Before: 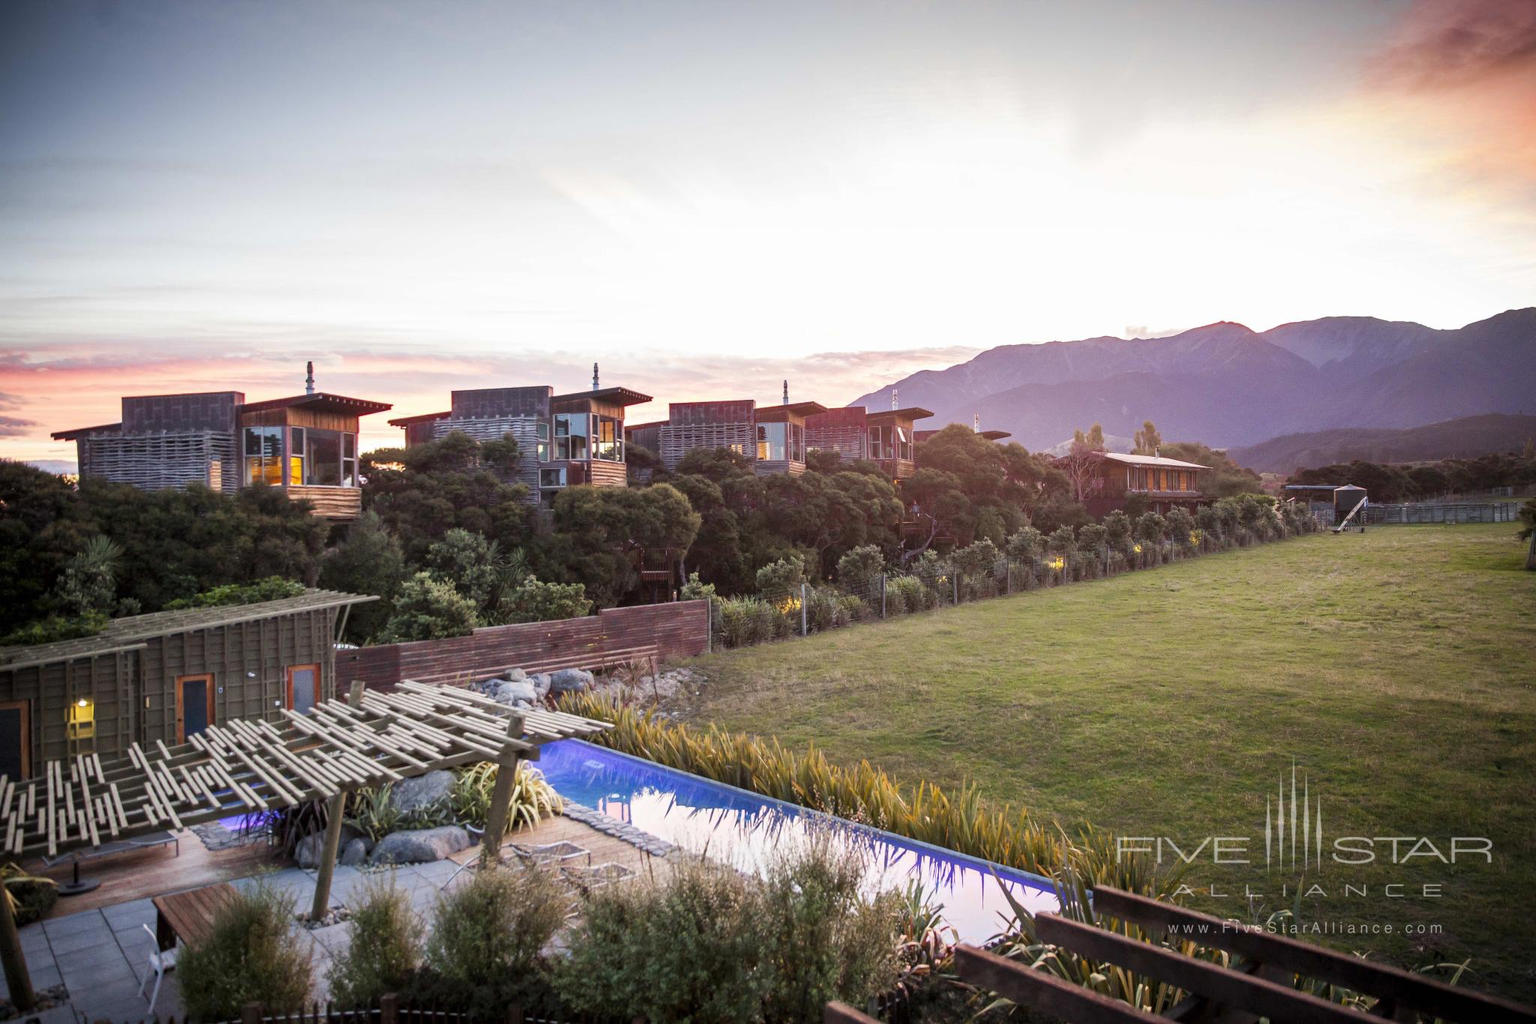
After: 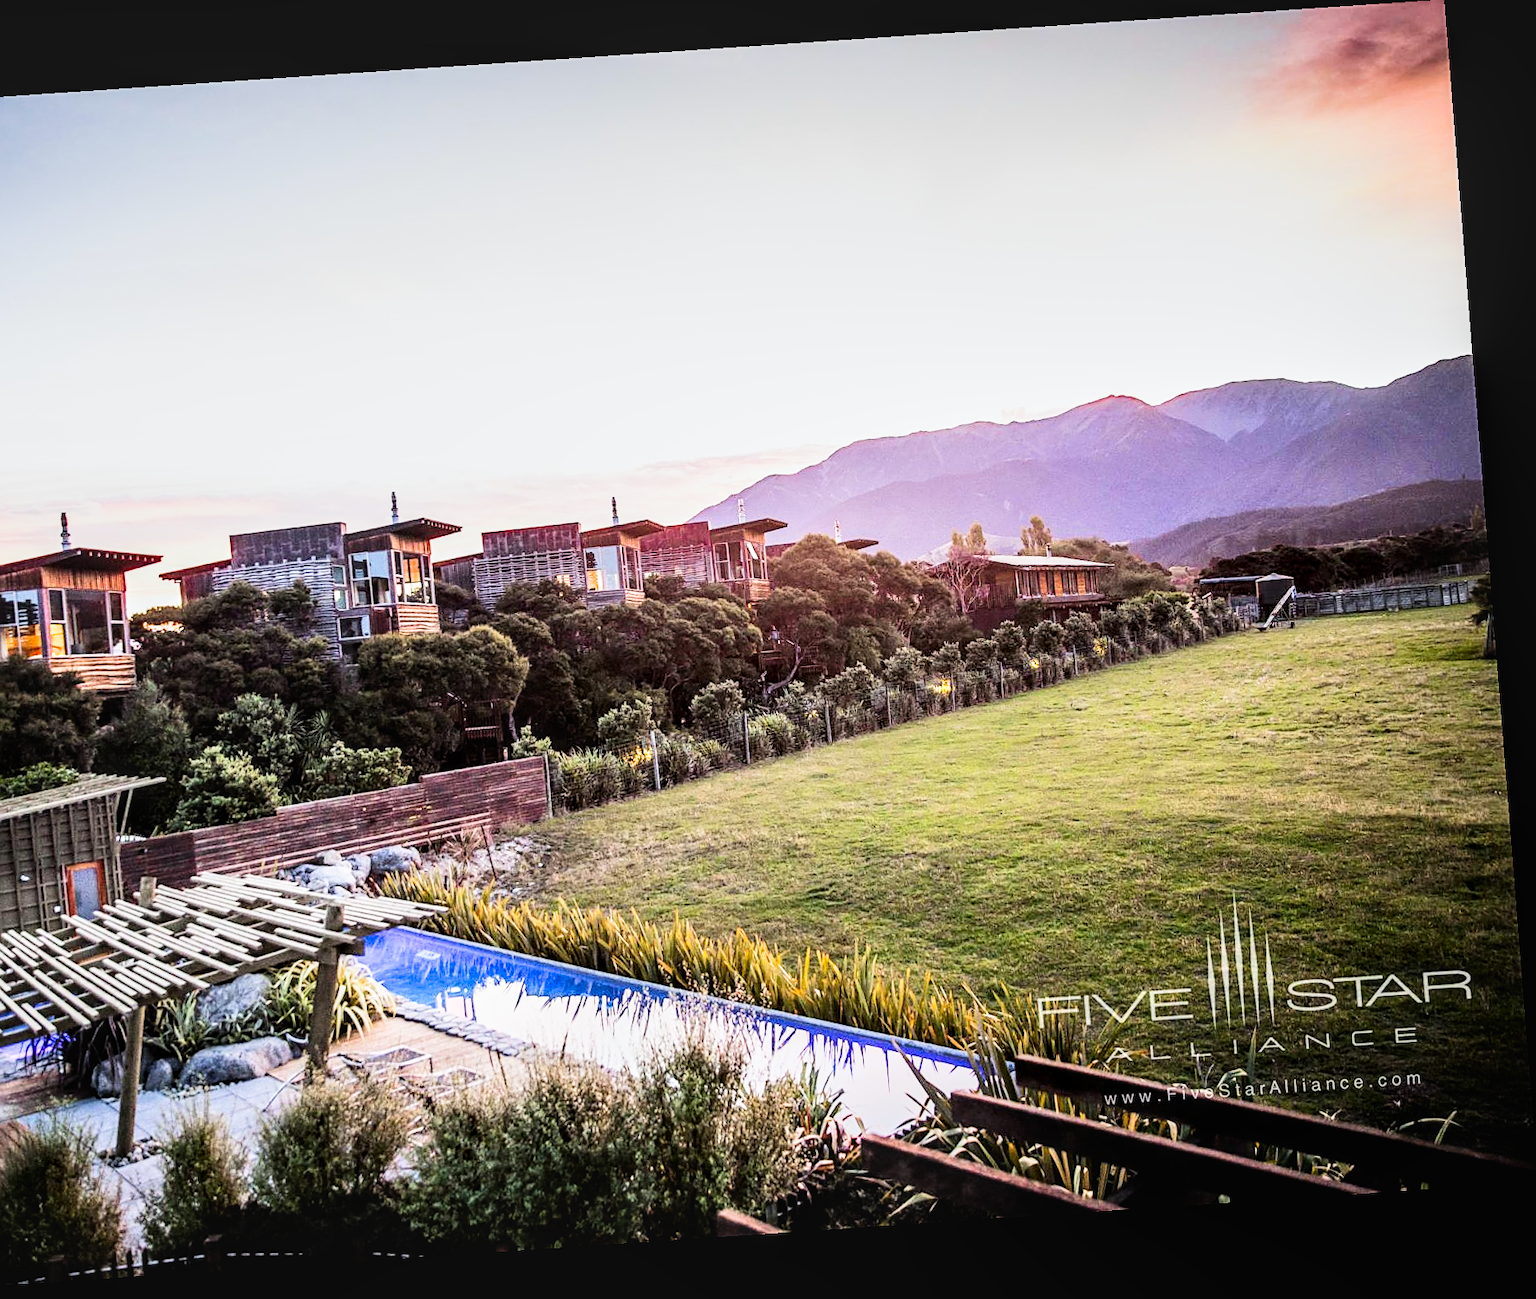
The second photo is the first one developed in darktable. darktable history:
sharpen: on, module defaults
rotate and perspective: rotation -4.2°, shear 0.006, automatic cropping off
local contrast: on, module defaults
white balance: red 0.982, blue 1.018
crop: left 17.582%, bottom 0.031%
contrast brightness saturation: contrast 0.18, saturation 0.3
filmic rgb: black relative exposure -5 EV, white relative exposure 3.5 EV, hardness 3.19, contrast 1.4, highlights saturation mix -50%
exposure: exposure 0.7 EV, compensate highlight preservation false
